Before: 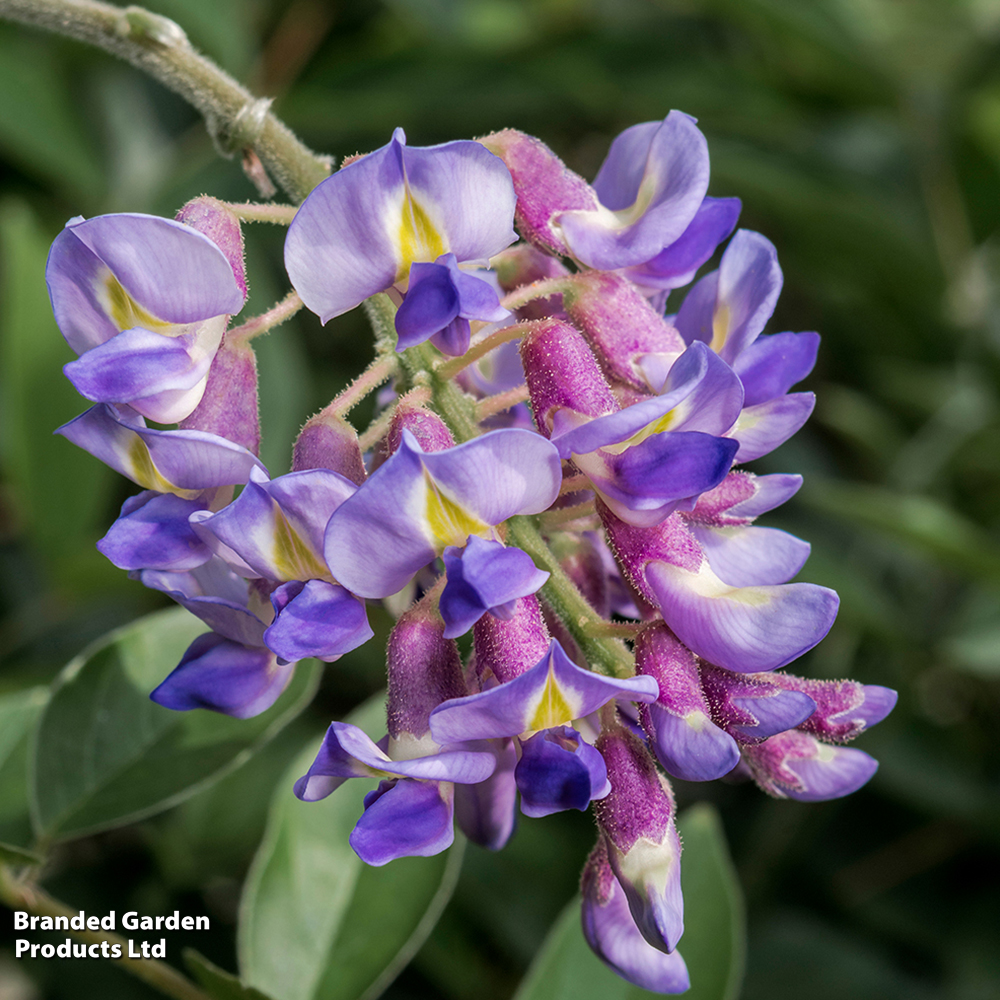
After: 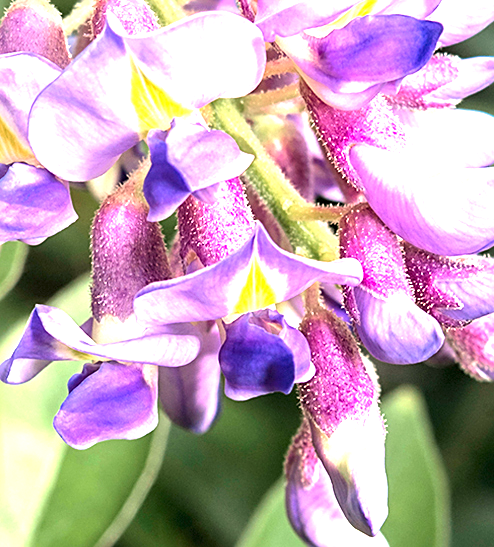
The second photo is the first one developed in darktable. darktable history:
white balance: red 1.045, blue 0.932
exposure: black level correction 0, exposure 1.9 EV, compensate highlight preservation false
crop: left 29.672%, top 41.786%, right 20.851%, bottom 3.487%
sharpen: on, module defaults
